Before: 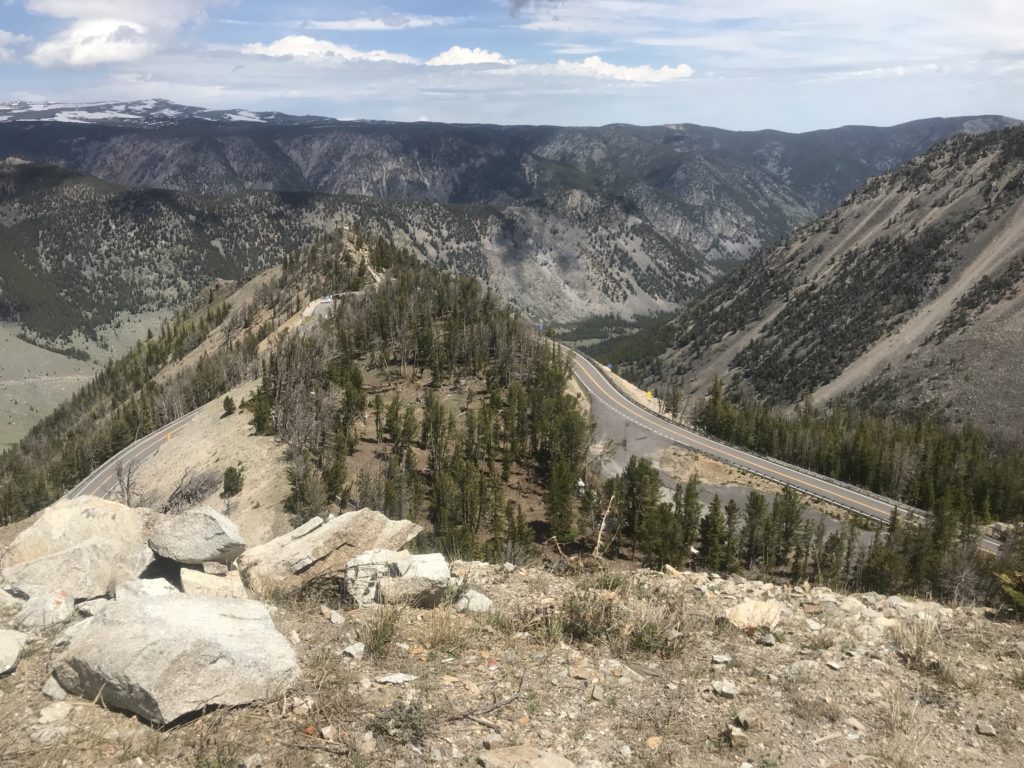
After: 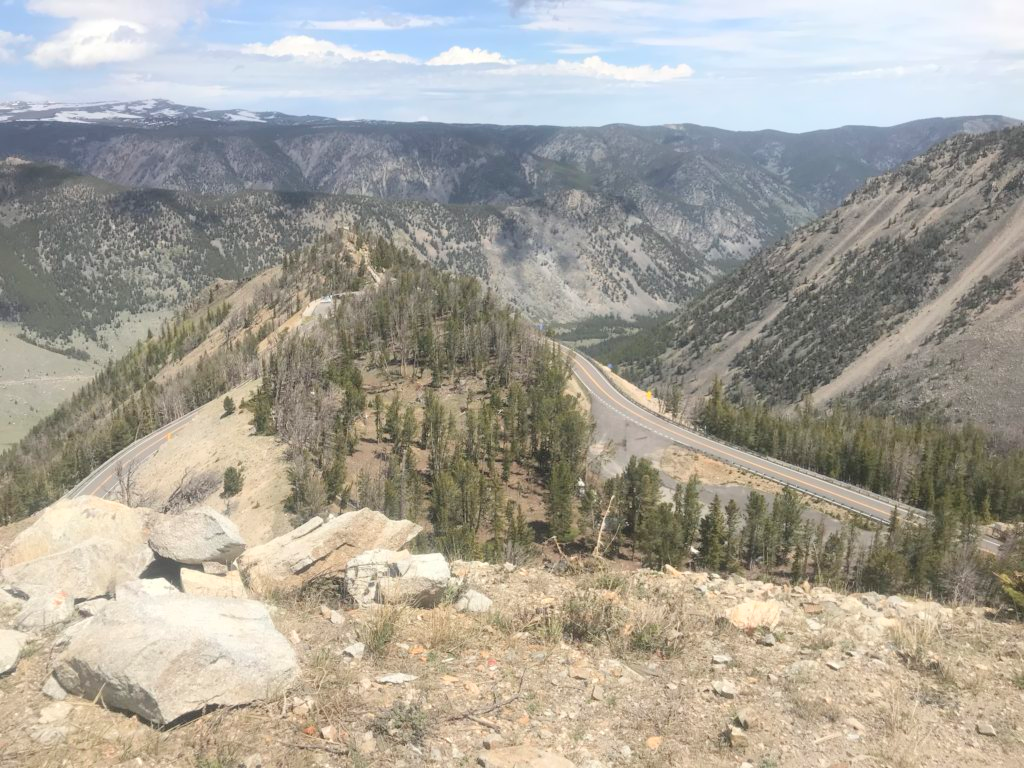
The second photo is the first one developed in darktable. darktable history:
contrast brightness saturation: brightness 0.278
